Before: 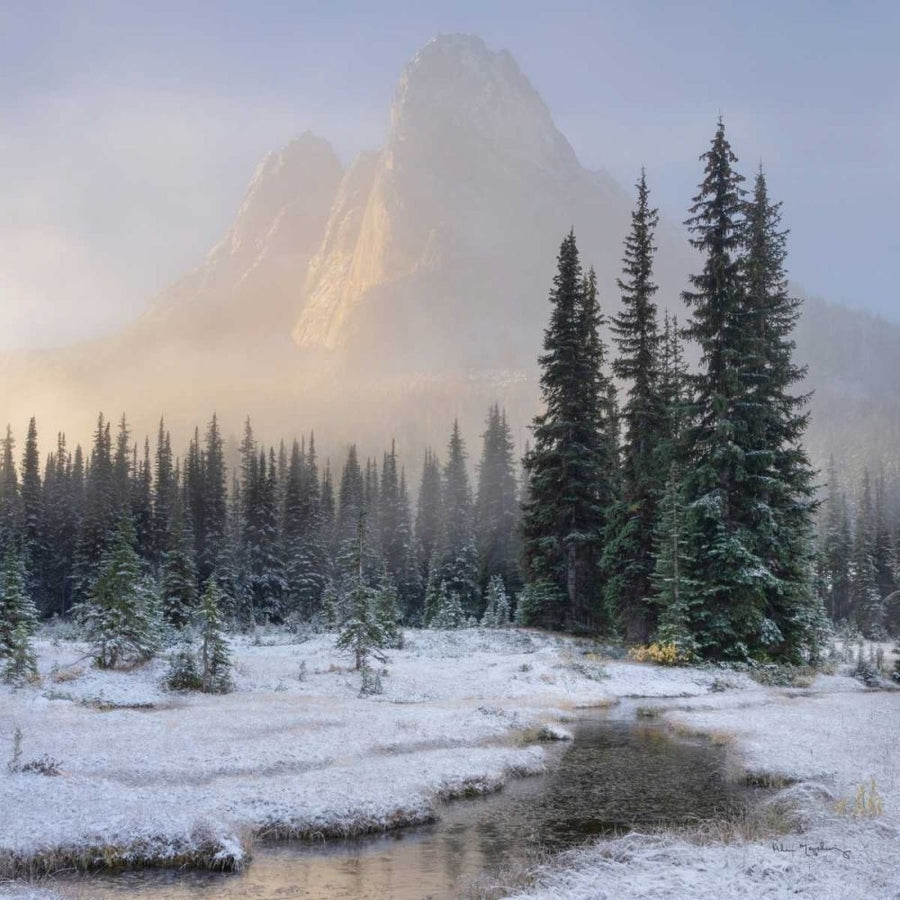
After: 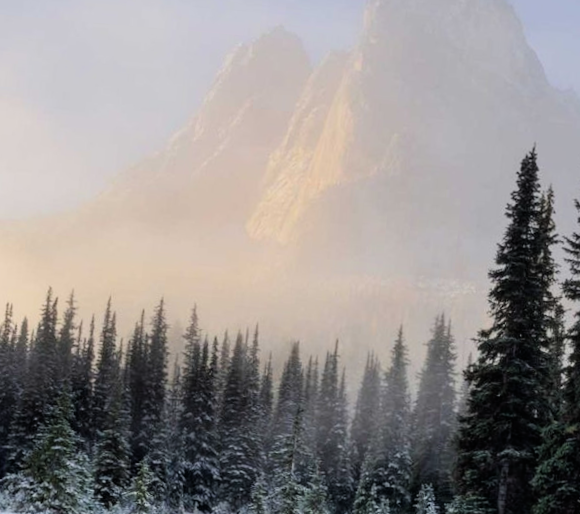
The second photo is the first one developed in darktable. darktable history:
rotate and perspective: rotation 0.192°, lens shift (horizontal) -0.015, crop left 0.005, crop right 0.996, crop top 0.006, crop bottom 0.99
filmic rgb: hardness 4.17, contrast 1.364, color science v6 (2022)
crop and rotate: angle -4.99°, left 2.122%, top 6.945%, right 27.566%, bottom 30.519%
